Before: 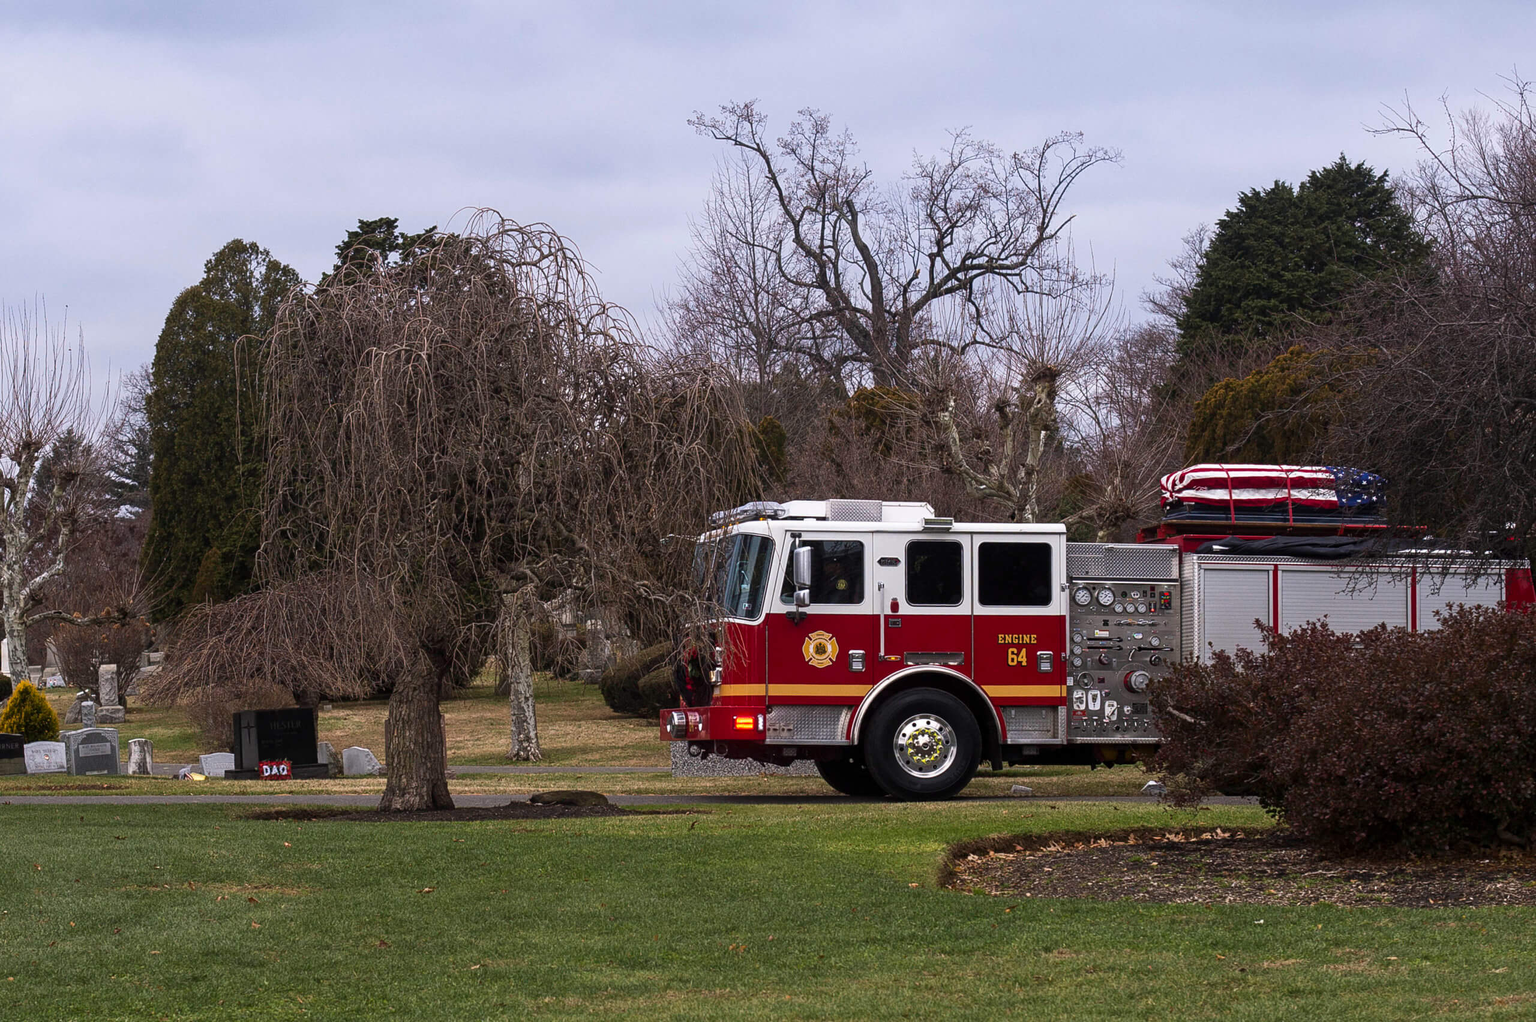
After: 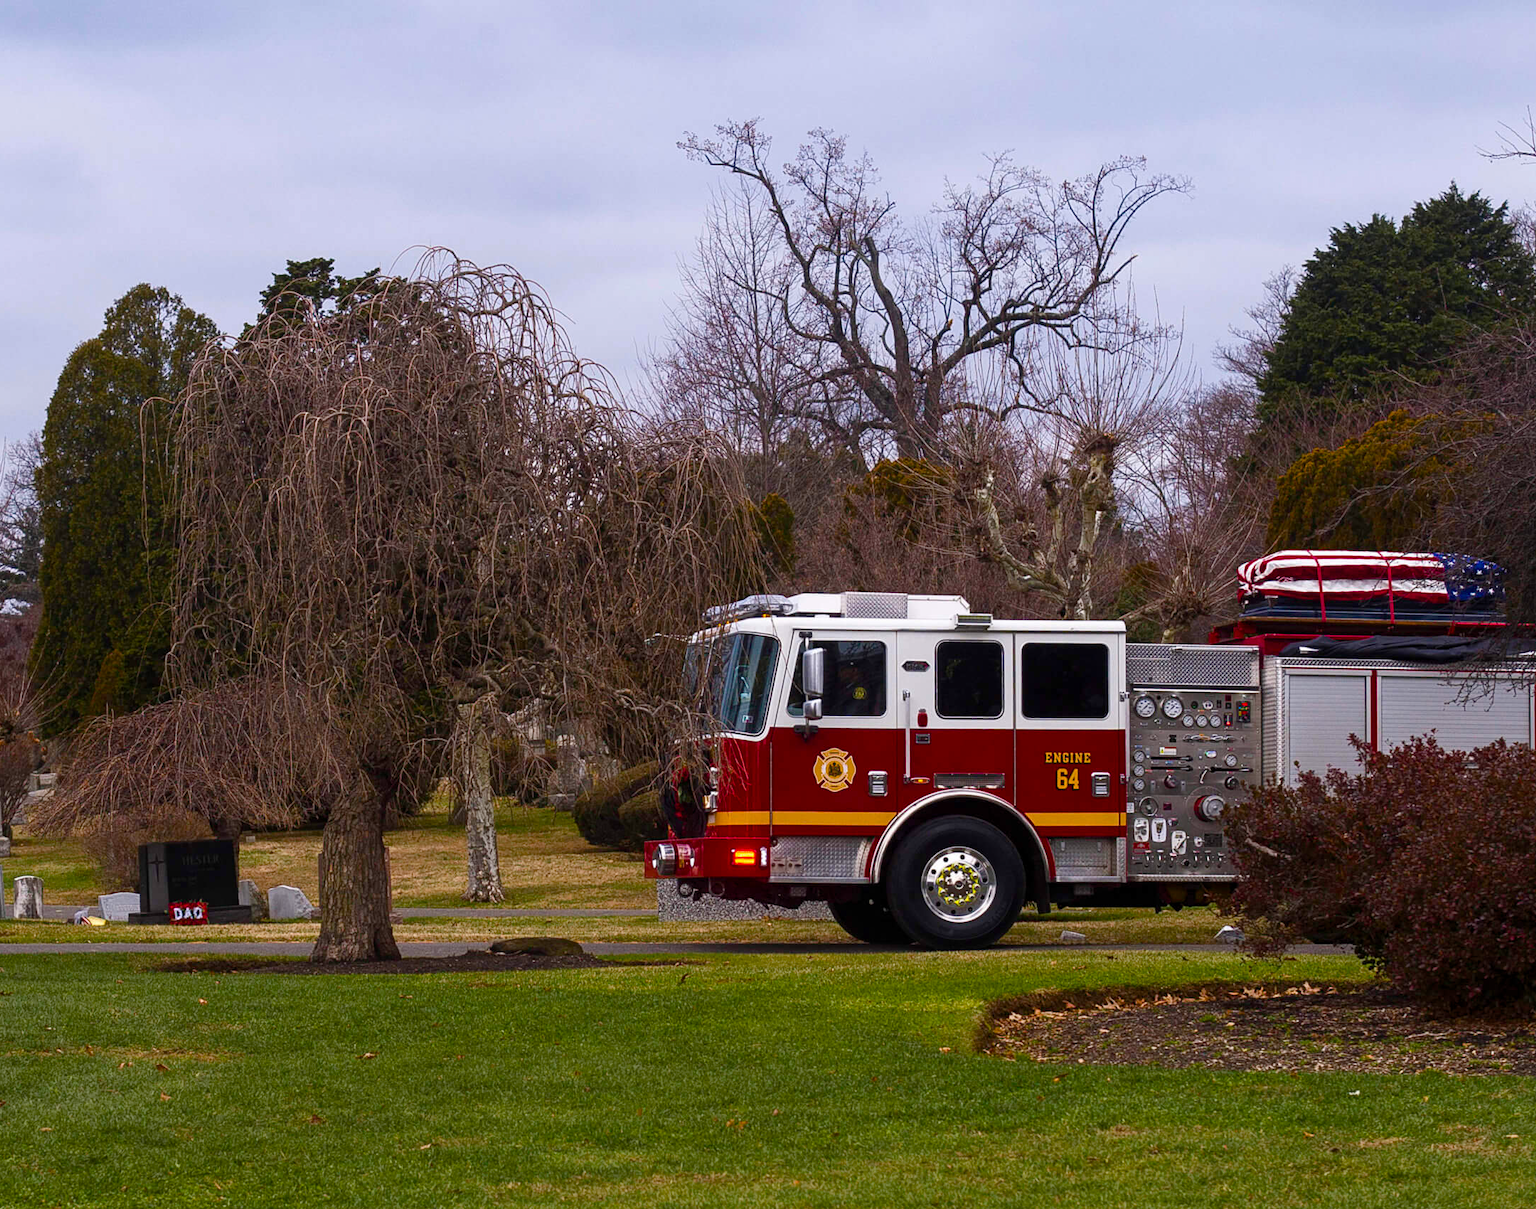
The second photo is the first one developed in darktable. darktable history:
crop: left 7.598%, right 7.873%
color balance rgb: perceptual saturation grading › global saturation 35%, perceptual saturation grading › highlights -25%, perceptual saturation grading › shadows 50%
